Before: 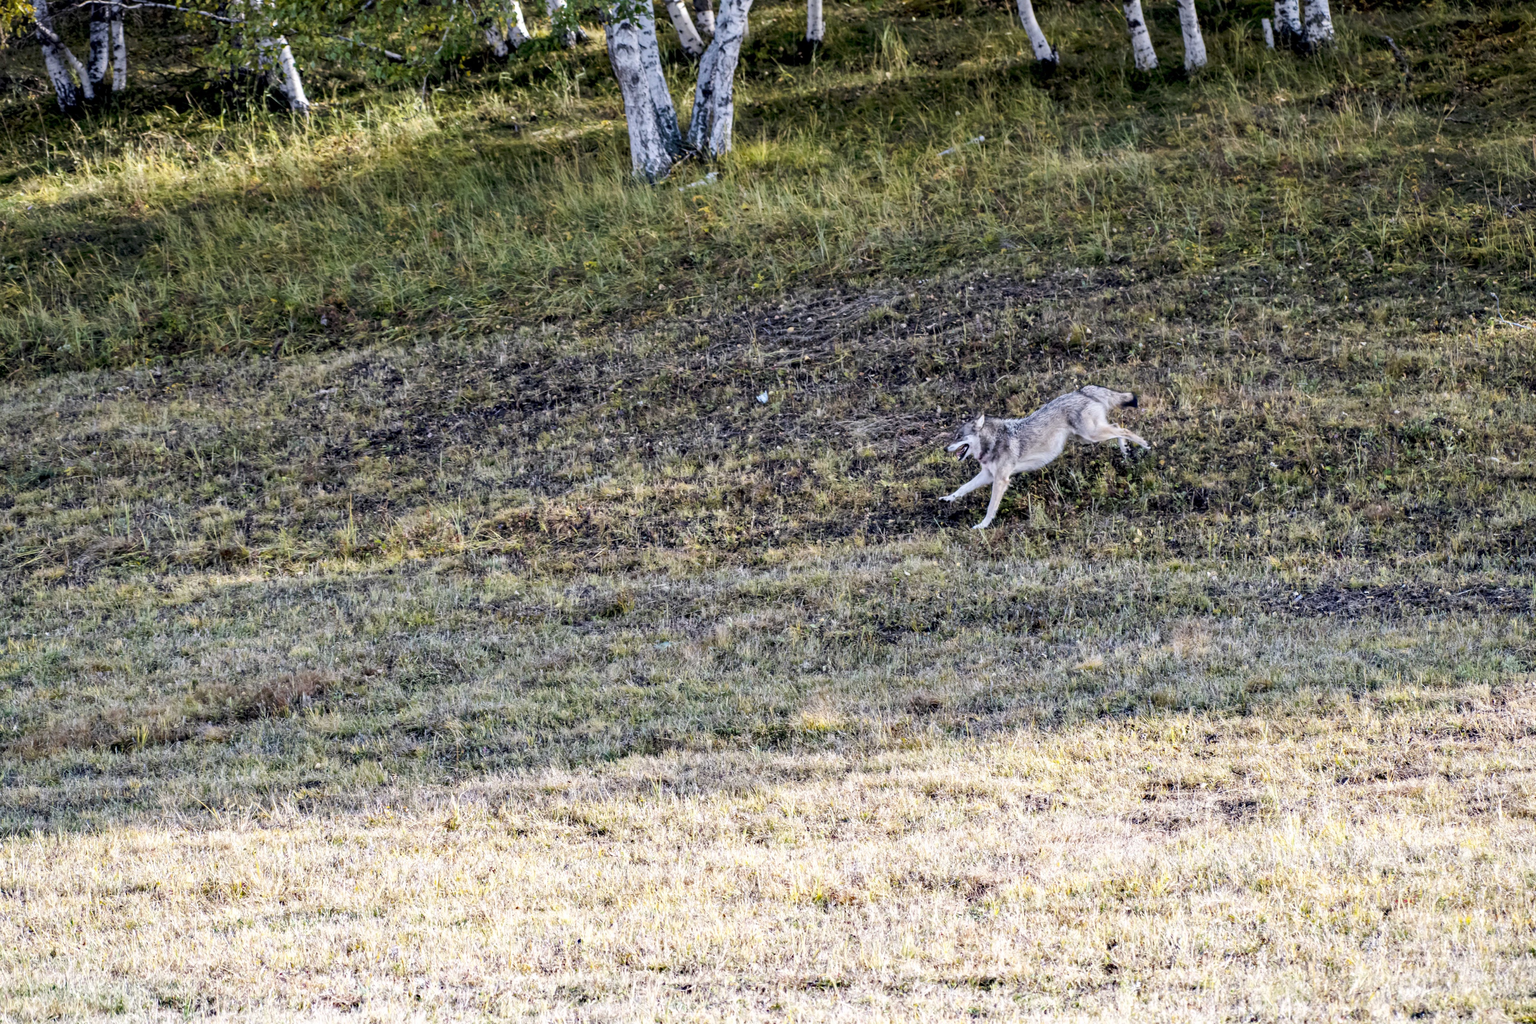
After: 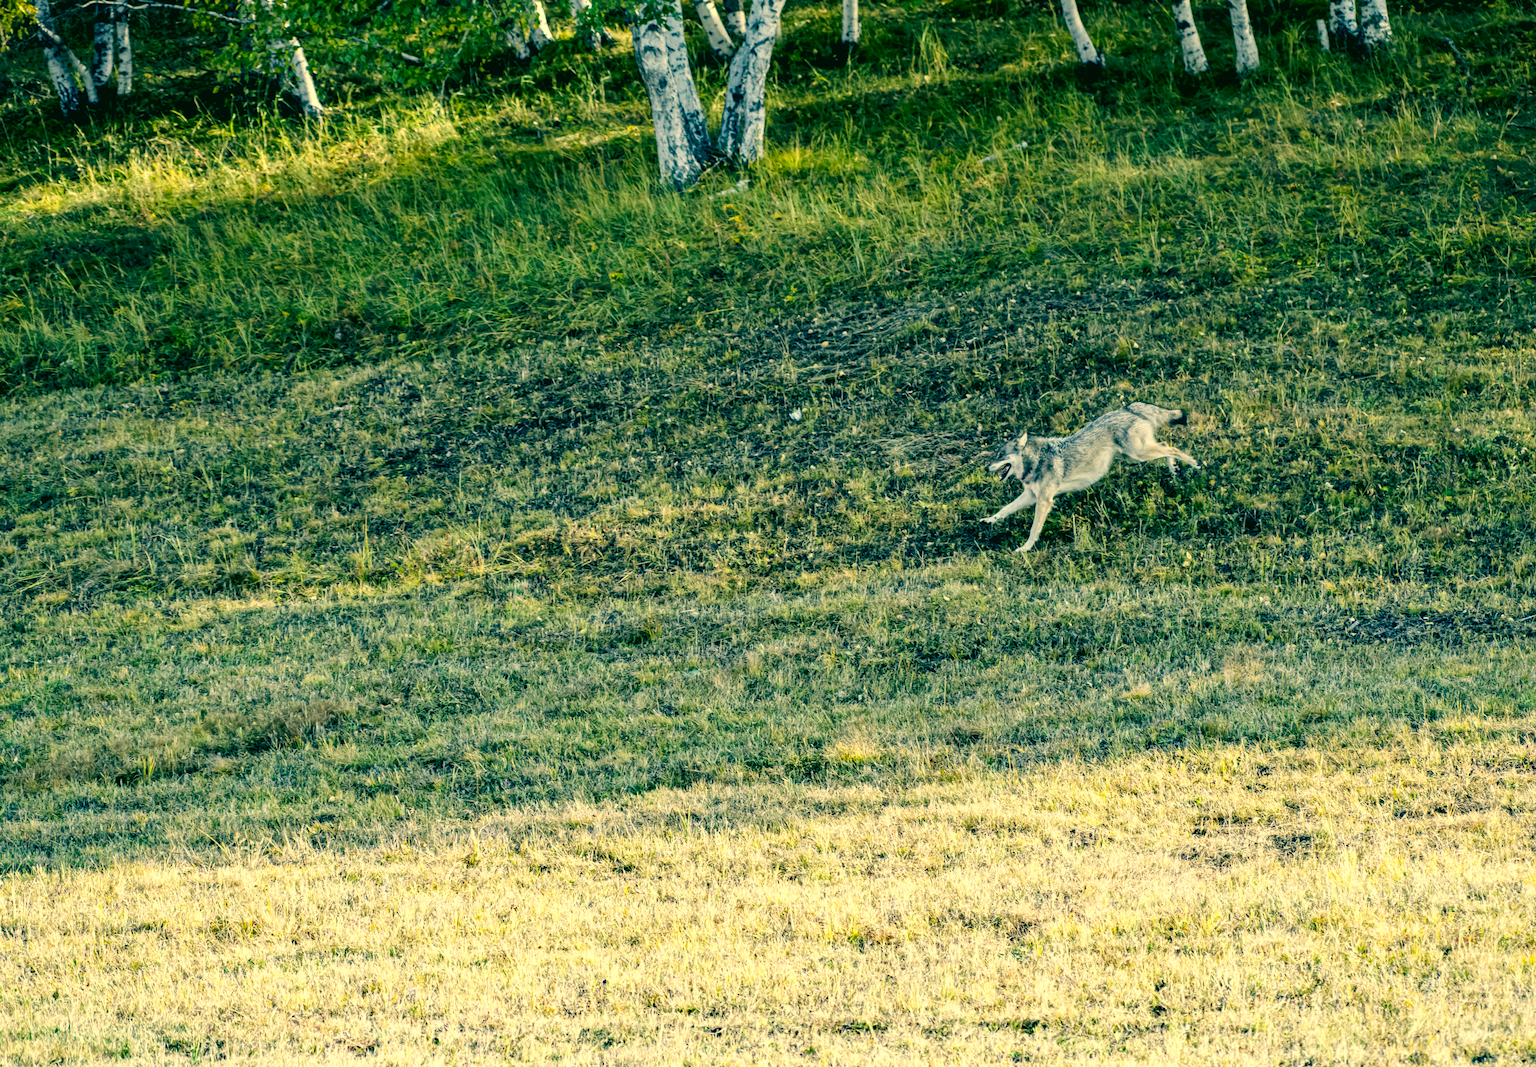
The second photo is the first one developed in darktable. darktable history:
color correction: highlights a* 1.83, highlights b* 34.02, shadows a* -36.68, shadows b* -5.48
crop: right 4.126%, bottom 0.031%
local contrast: highlights 100%, shadows 100%, detail 120%, midtone range 0.2
